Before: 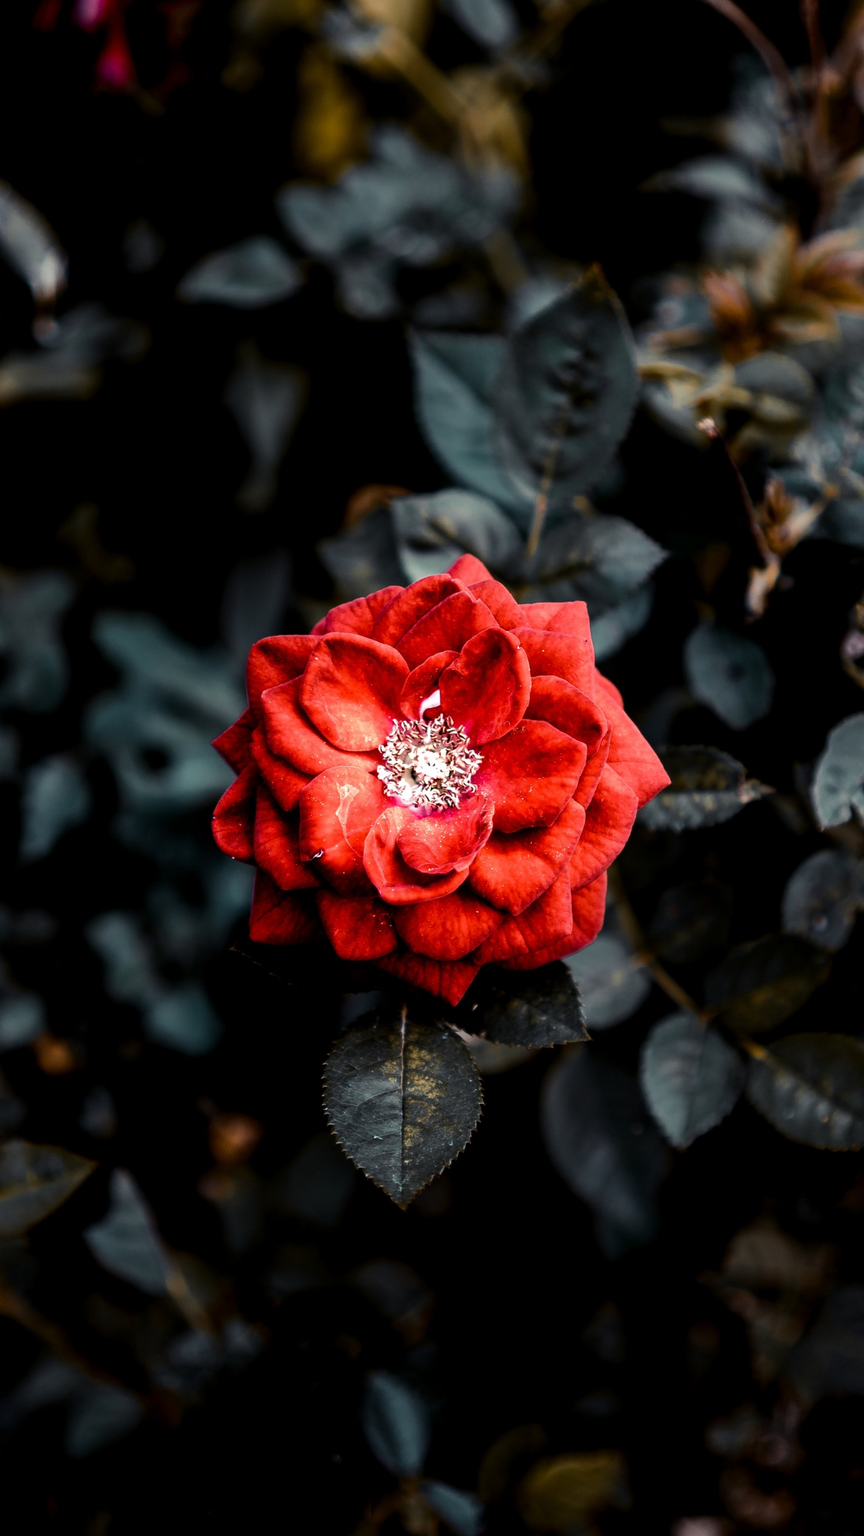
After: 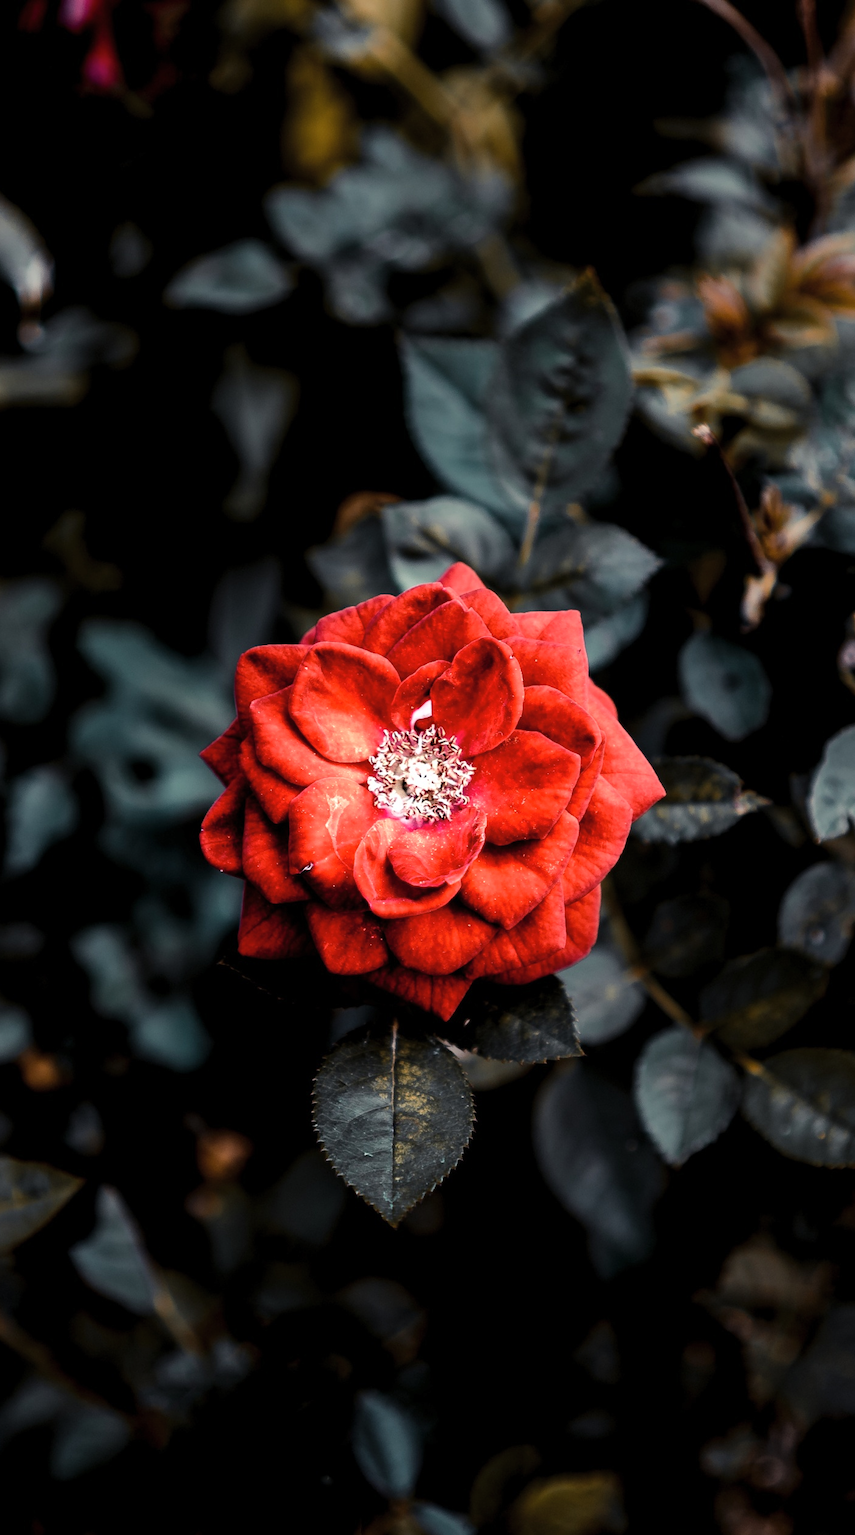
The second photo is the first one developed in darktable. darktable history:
contrast brightness saturation: contrast 0.049, brightness 0.061, saturation 0.011
crop and rotate: left 1.751%, right 0.551%, bottom 1.416%
